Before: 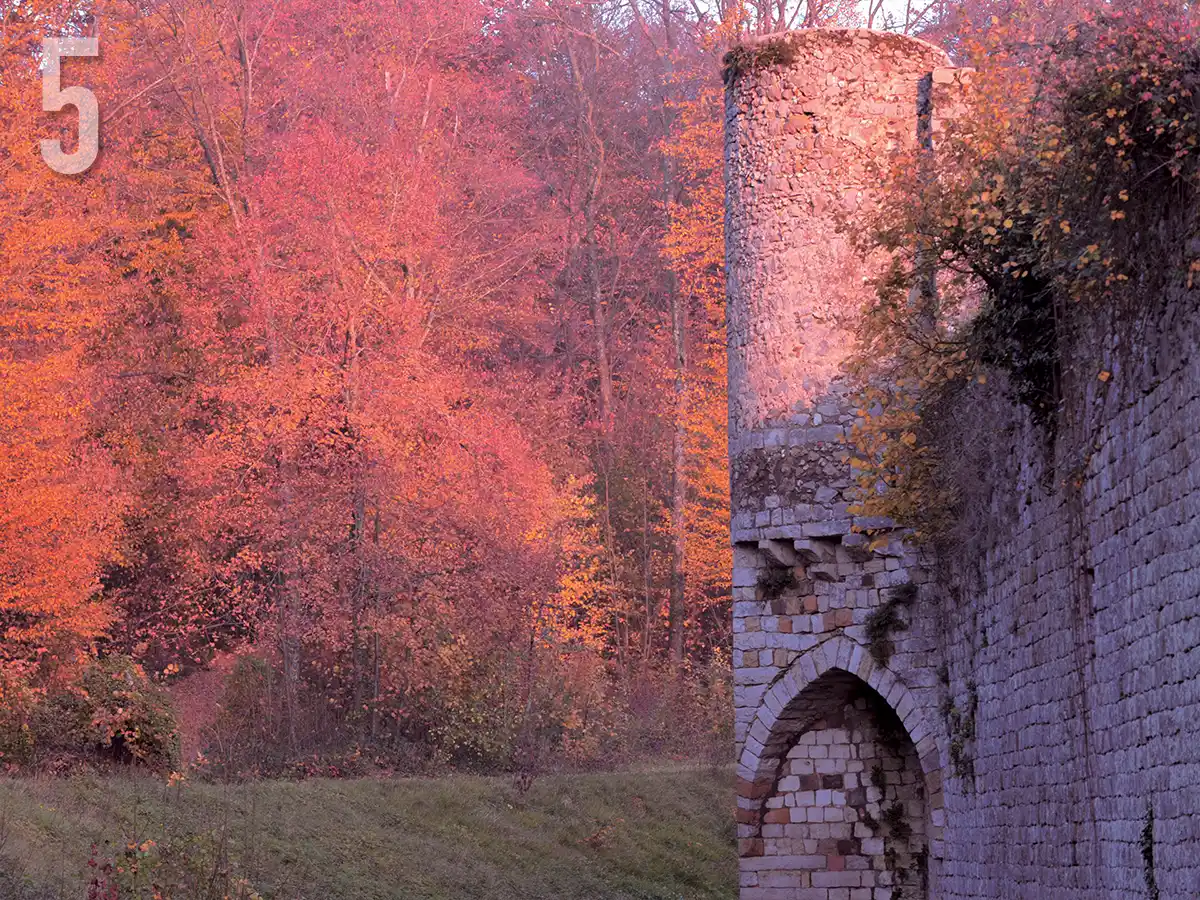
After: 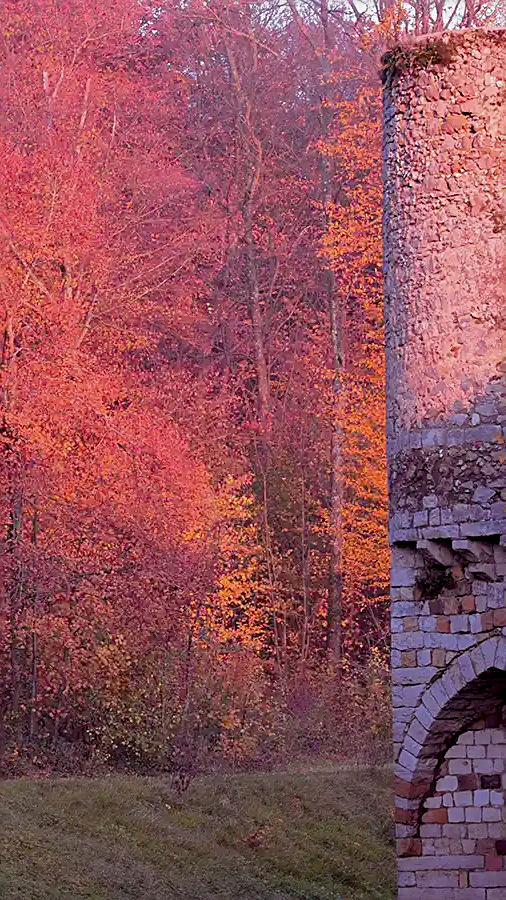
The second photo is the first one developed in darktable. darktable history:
sharpen: on, module defaults
color balance rgb: perceptual saturation grading › global saturation 20%, perceptual saturation grading › highlights -25%, perceptual saturation grading › shadows 25%
crop: left 28.583%, right 29.231%
exposure: black level correction 0.006, exposure -0.226 EV, compensate highlight preservation false
